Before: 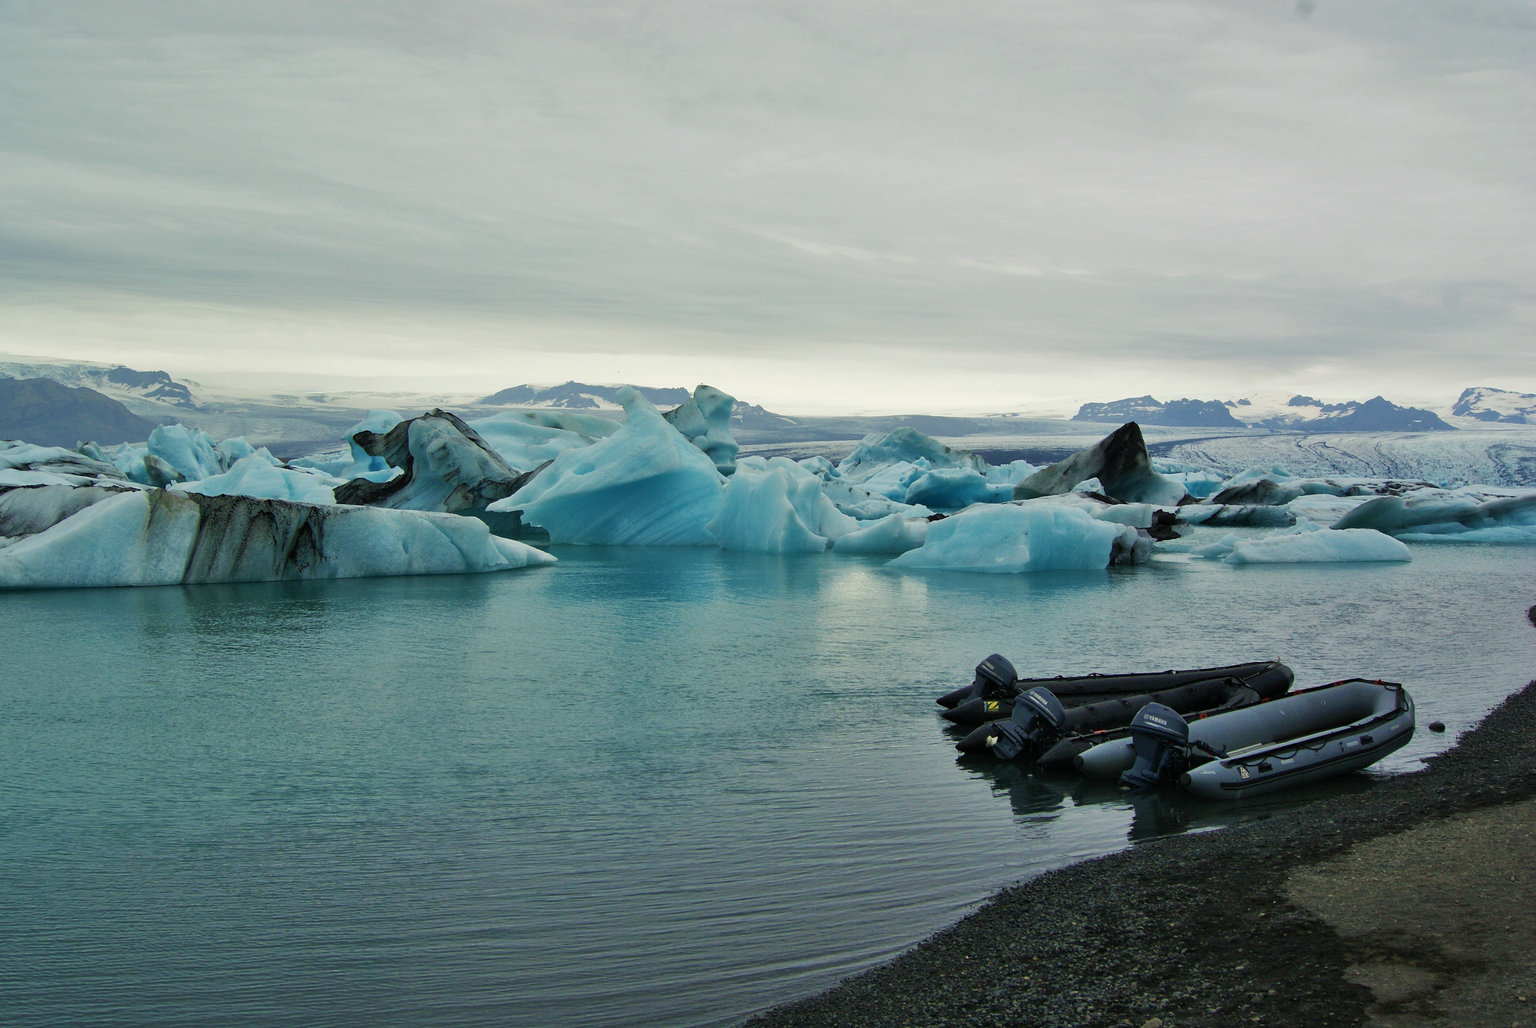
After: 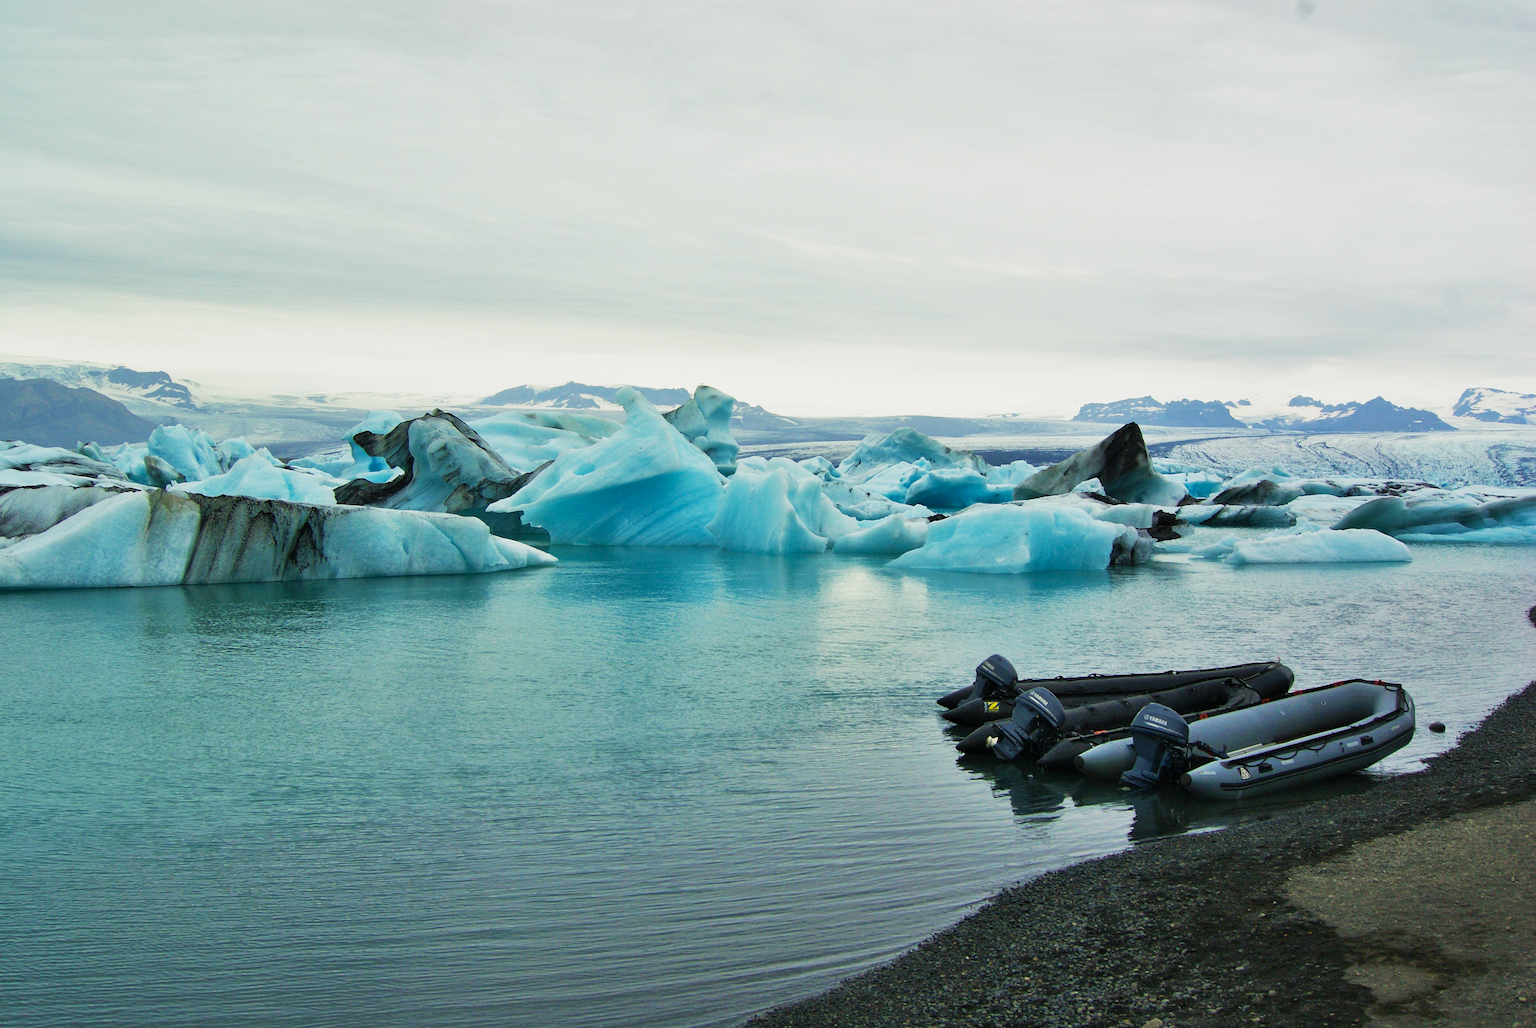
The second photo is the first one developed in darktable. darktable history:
base curve: curves: ch0 [(0, 0) (0.088, 0.125) (0.176, 0.251) (0.354, 0.501) (0.613, 0.749) (1, 0.877)], preserve colors none
color balance rgb: linear chroma grading › global chroma 3.45%, perceptual saturation grading › global saturation 11.24%, perceptual brilliance grading › global brilliance 3.04%, global vibrance 2.8%
